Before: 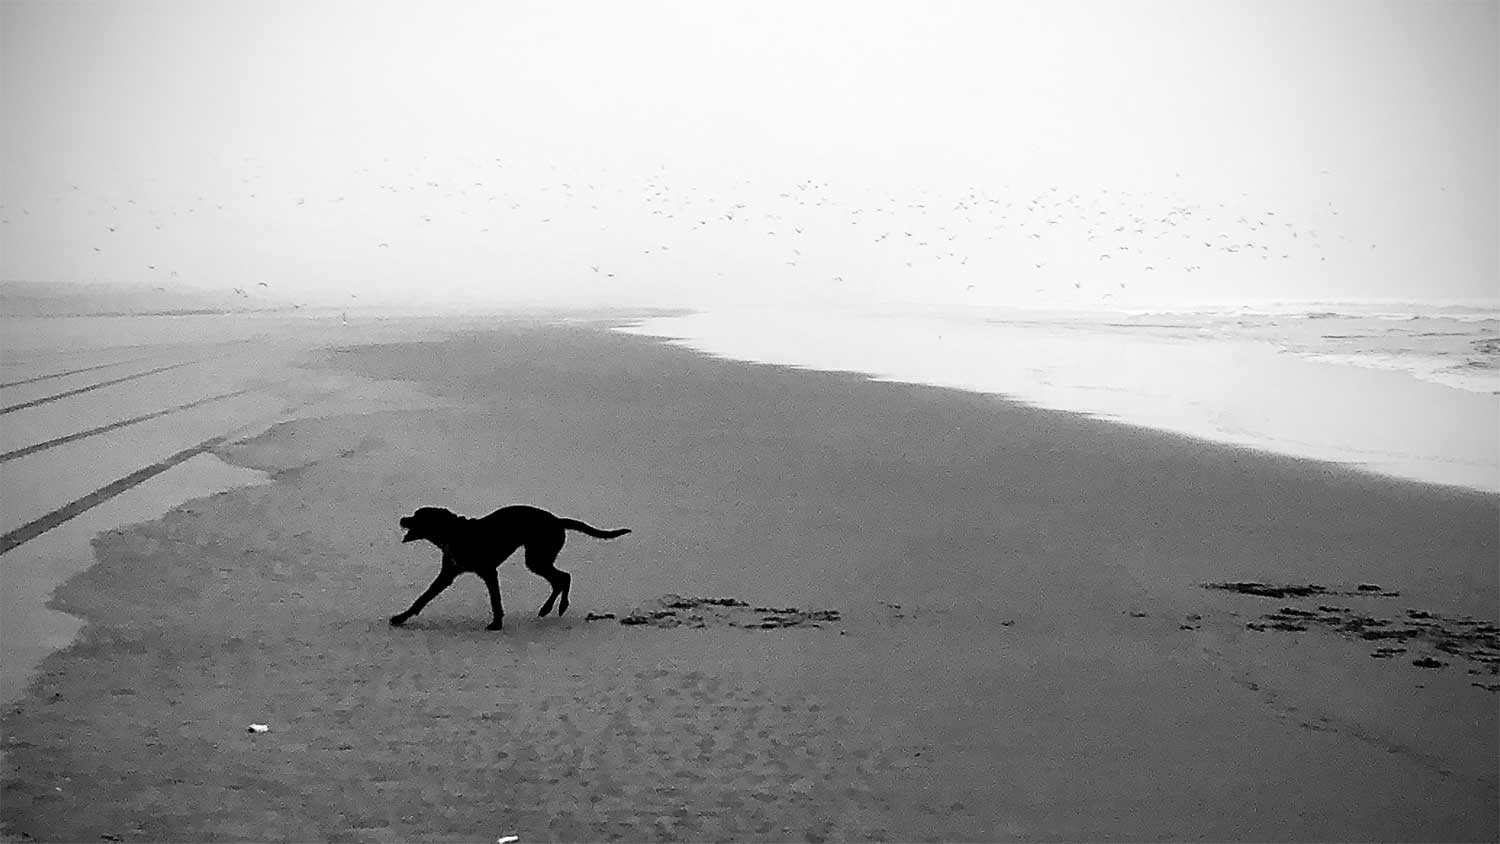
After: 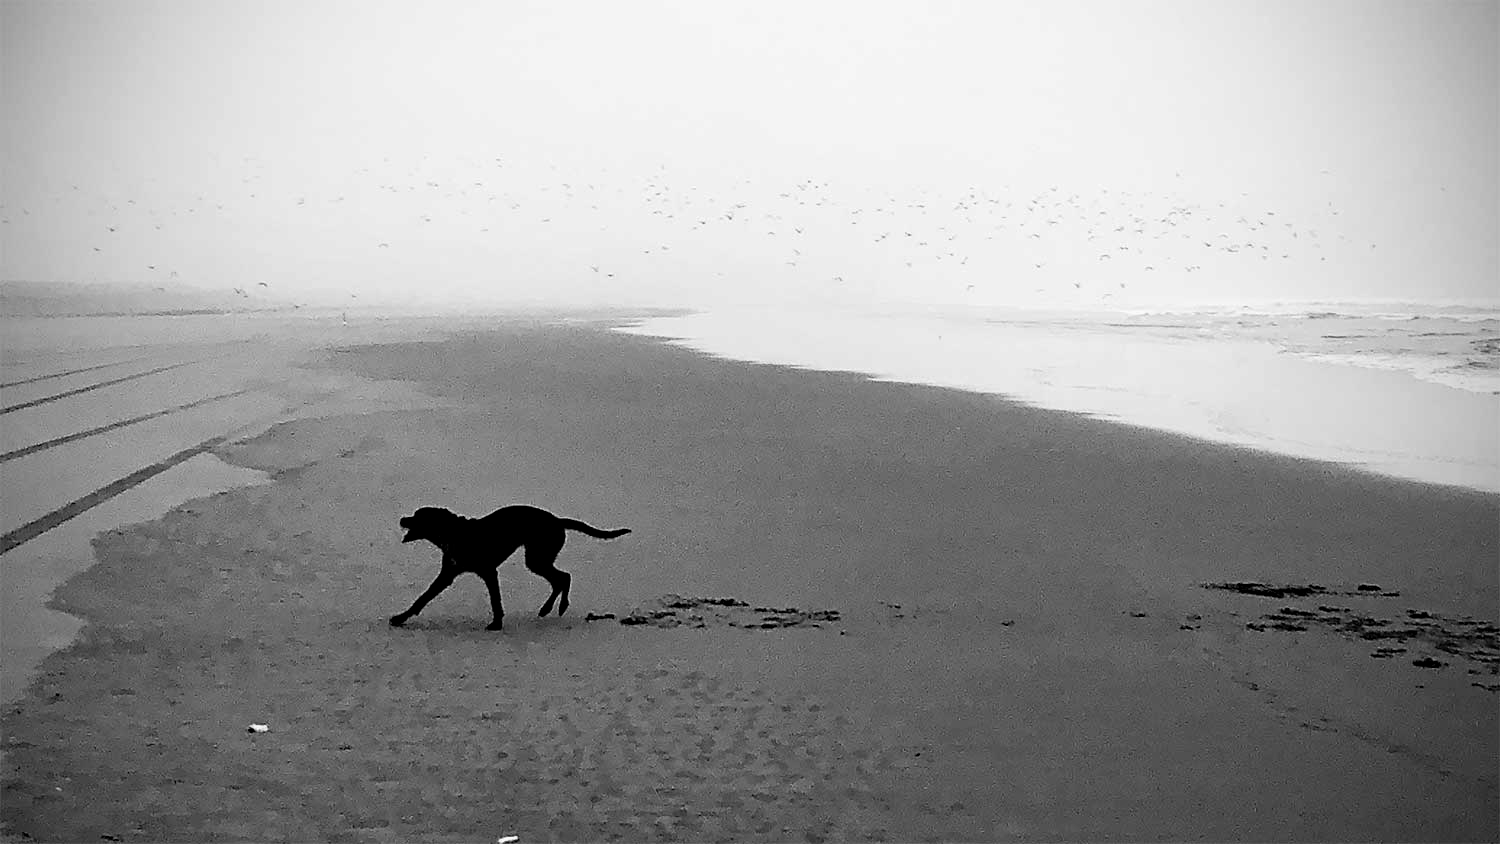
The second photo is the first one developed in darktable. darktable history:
monochrome: a 32, b 64, size 2.3
white balance: emerald 1
haze removal: compatibility mode true, adaptive false
